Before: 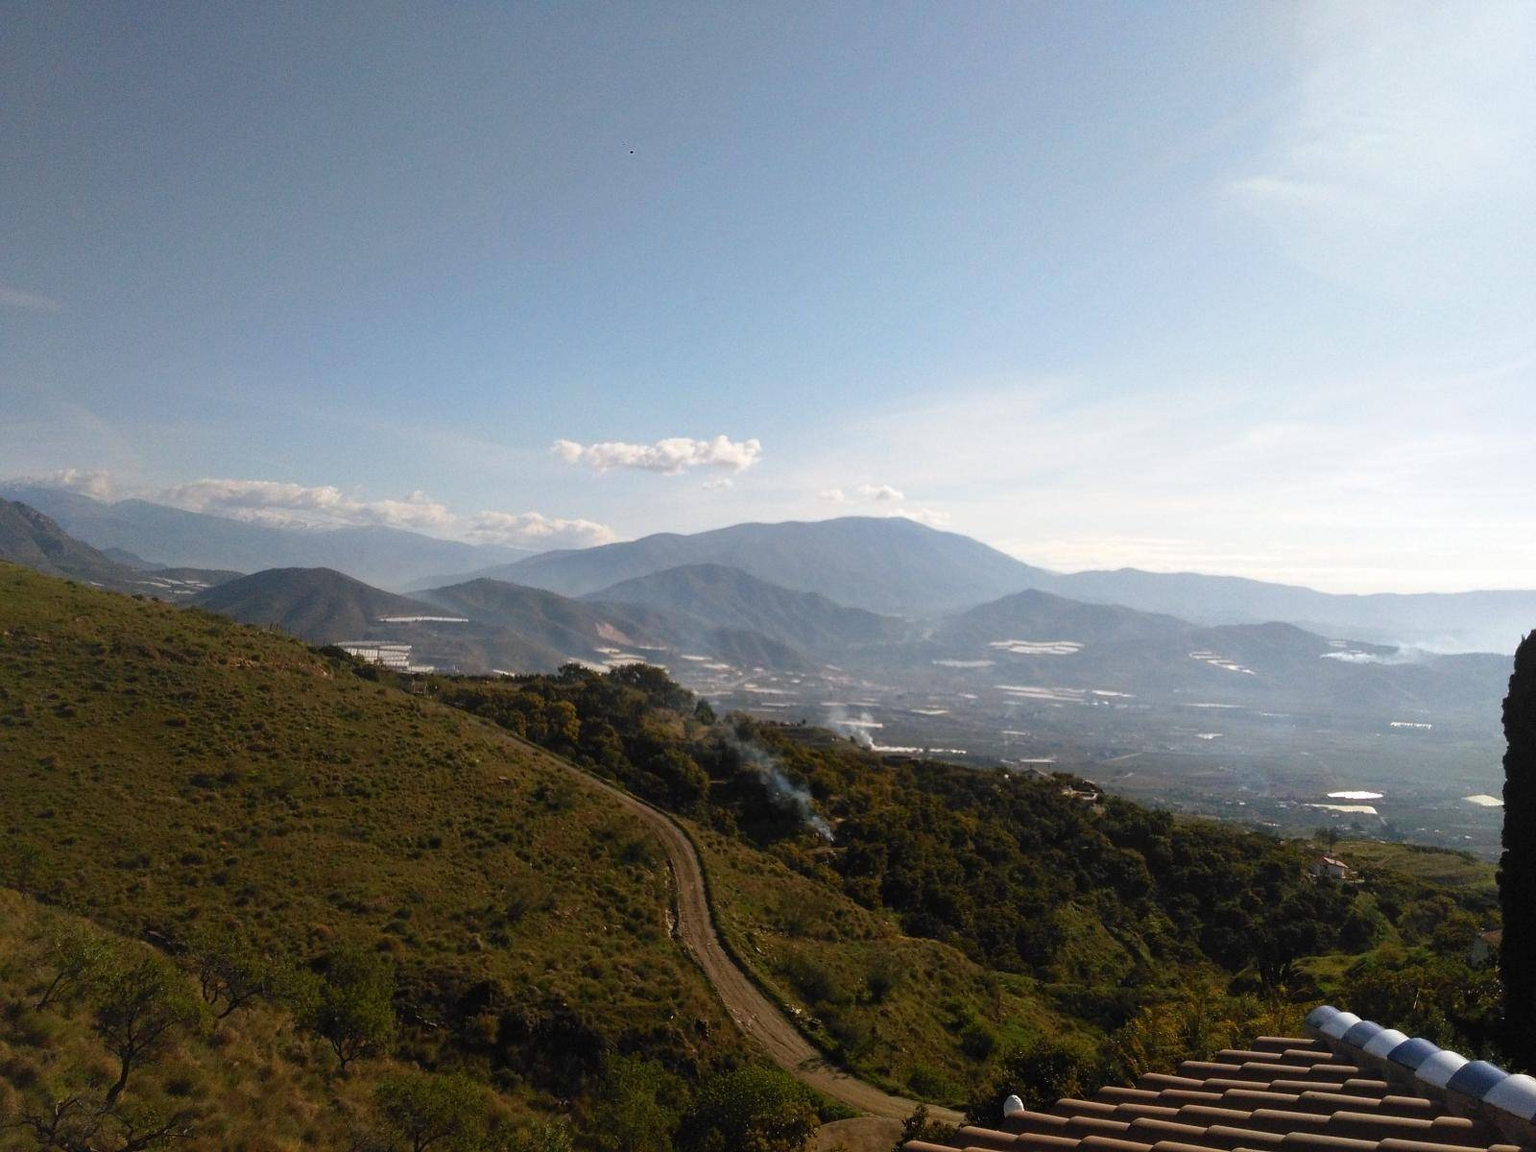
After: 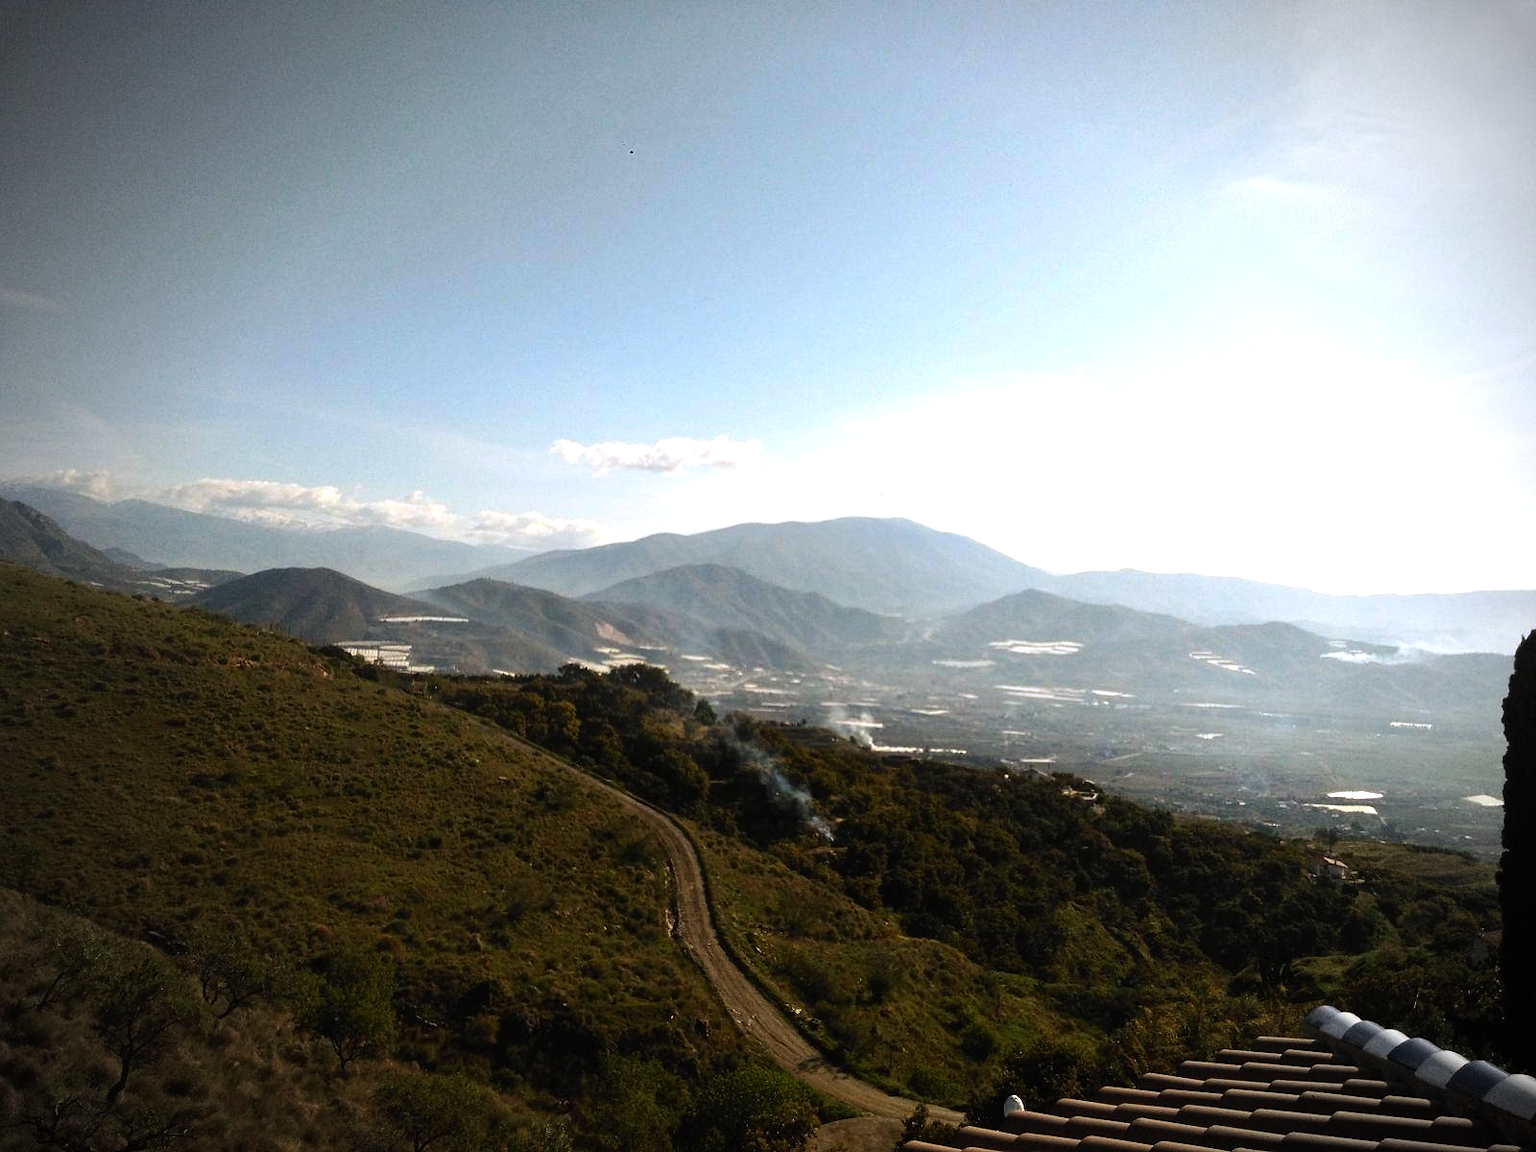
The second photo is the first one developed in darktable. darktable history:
tone equalizer: -8 EV -0.75 EV, -7 EV -0.7 EV, -6 EV -0.6 EV, -5 EV -0.4 EV, -3 EV 0.4 EV, -2 EV 0.6 EV, -1 EV 0.7 EV, +0 EV 0.75 EV, edges refinement/feathering 500, mask exposure compensation -1.57 EV, preserve details no
vignetting: fall-off start 75%, brightness -0.692, width/height ratio 1.084
rotate and perspective: automatic cropping original format, crop left 0, crop top 0
rgb curve: curves: ch2 [(0, 0) (0.567, 0.512) (1, 1)], mode RGB, independent channels
